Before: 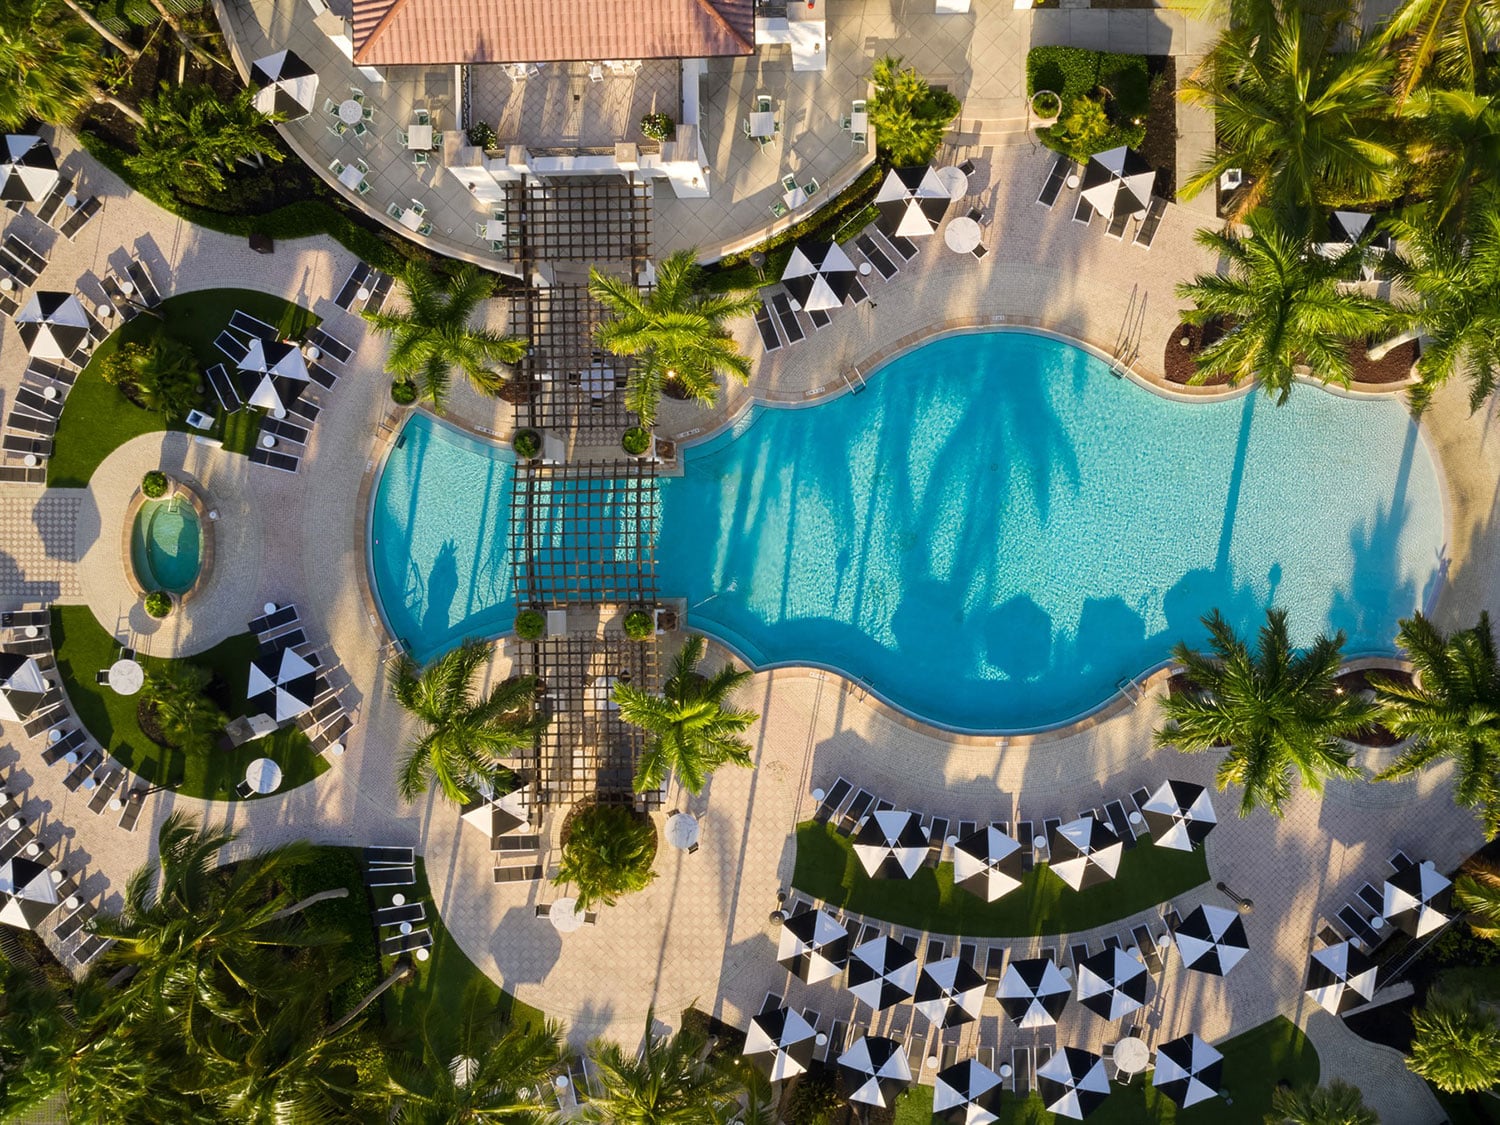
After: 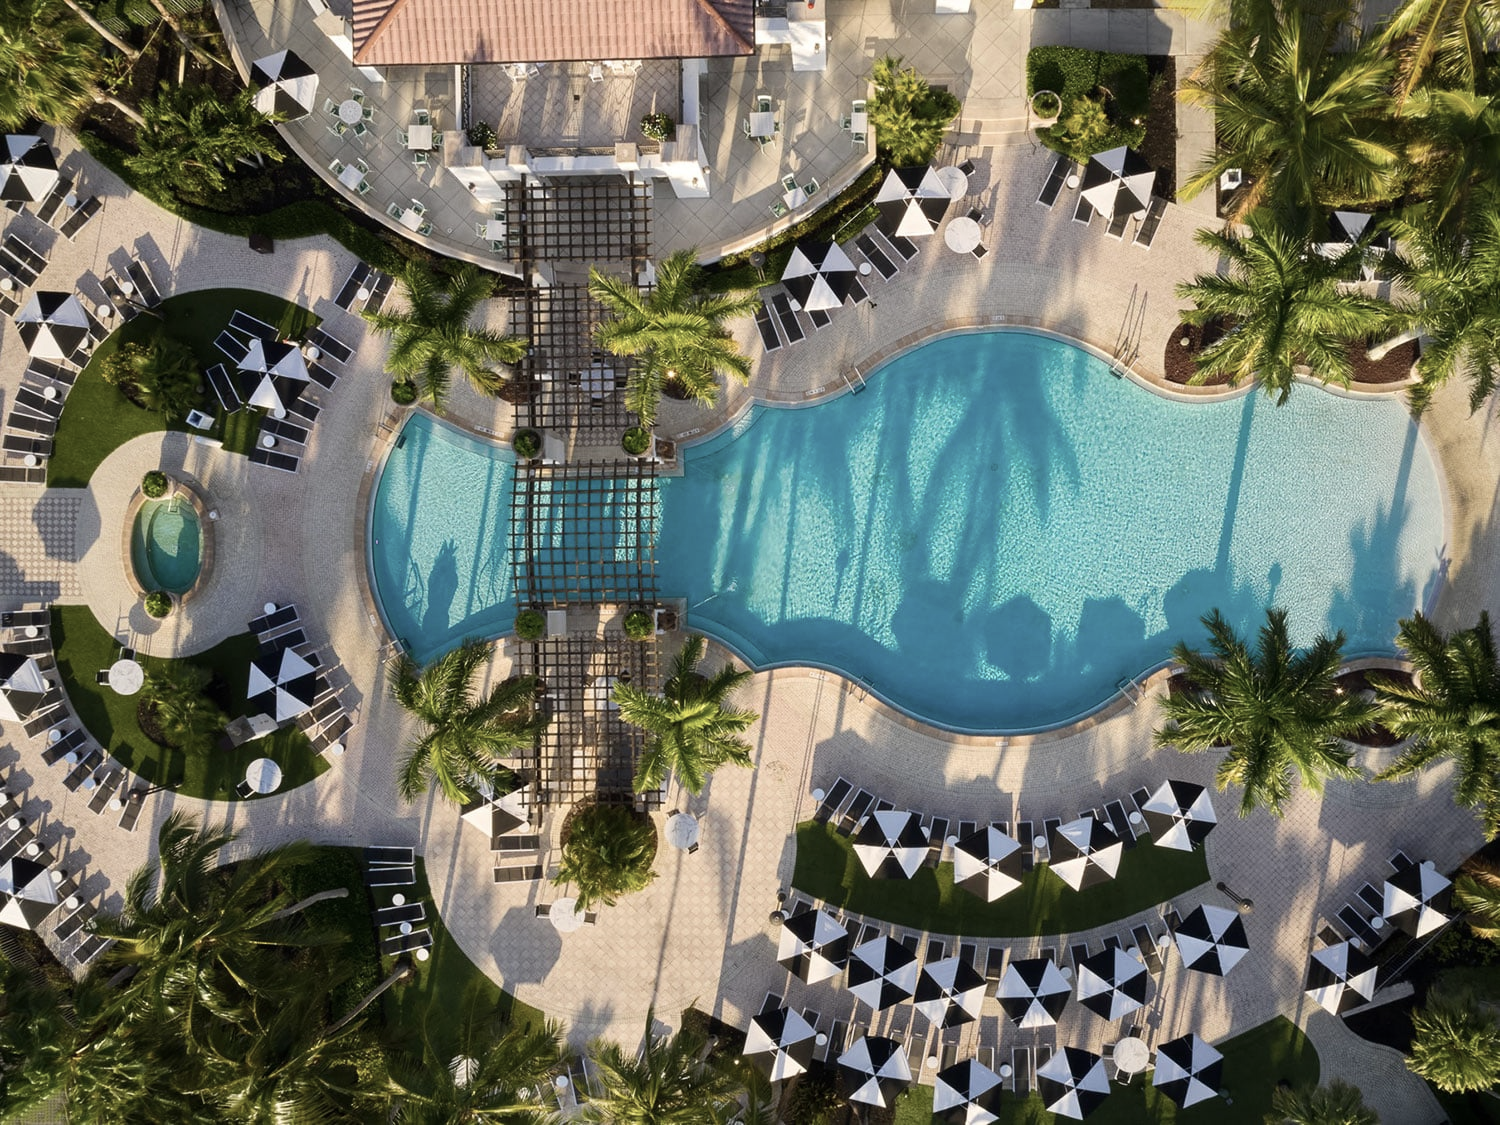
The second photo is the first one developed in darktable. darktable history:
contrast brightness saturation: contrast 0.1, saturation -0.3
